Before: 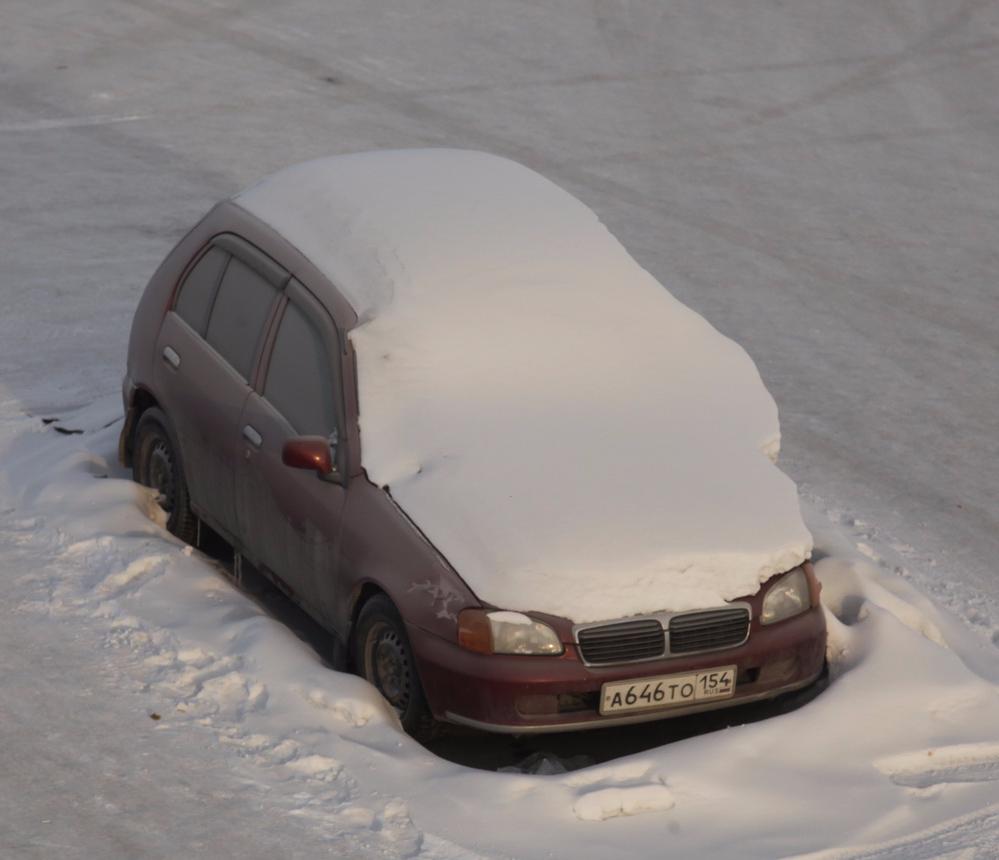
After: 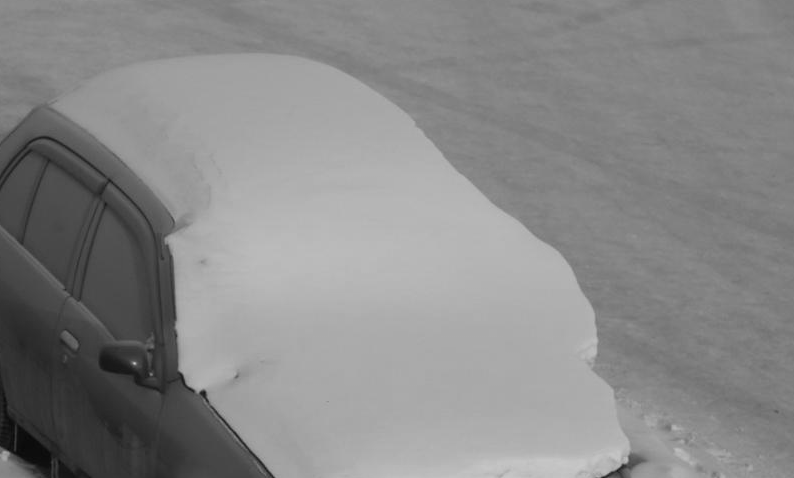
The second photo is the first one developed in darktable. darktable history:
crop: left 18.38%, top 11.092%, right 2.134%, bottom 33.217%
monochrome: size 3.1
